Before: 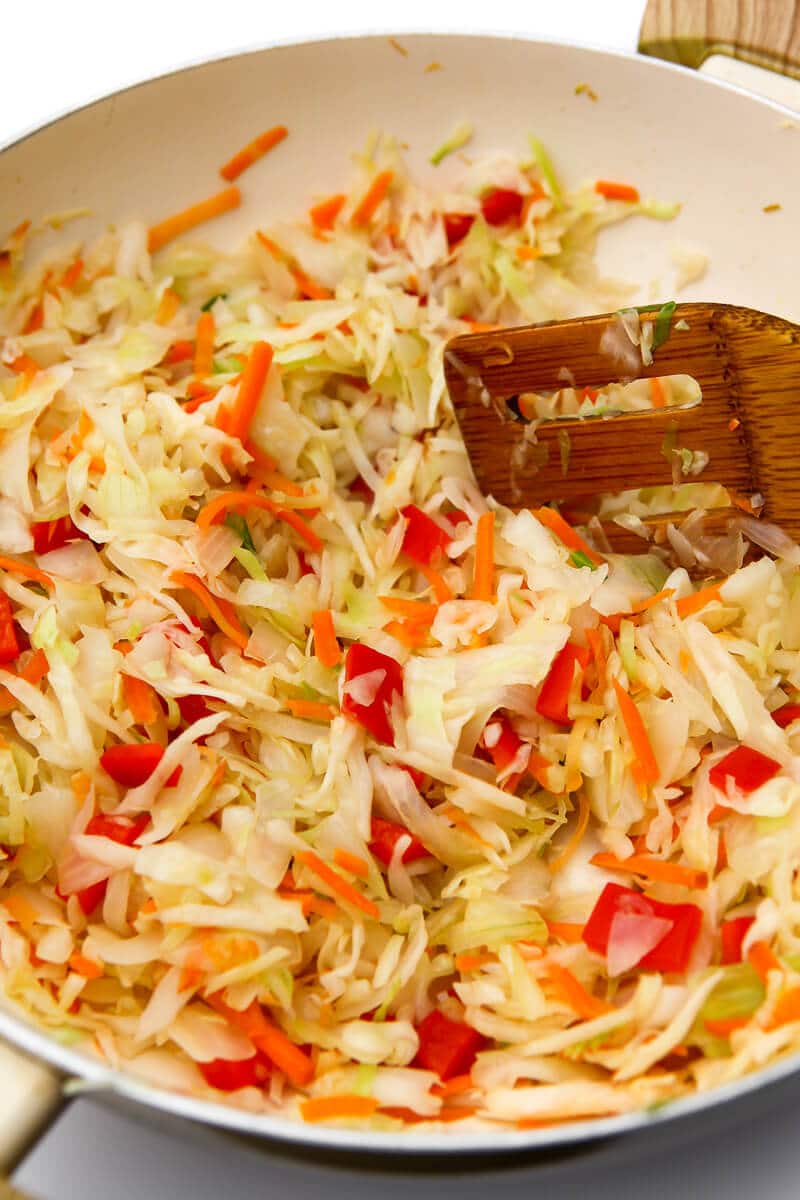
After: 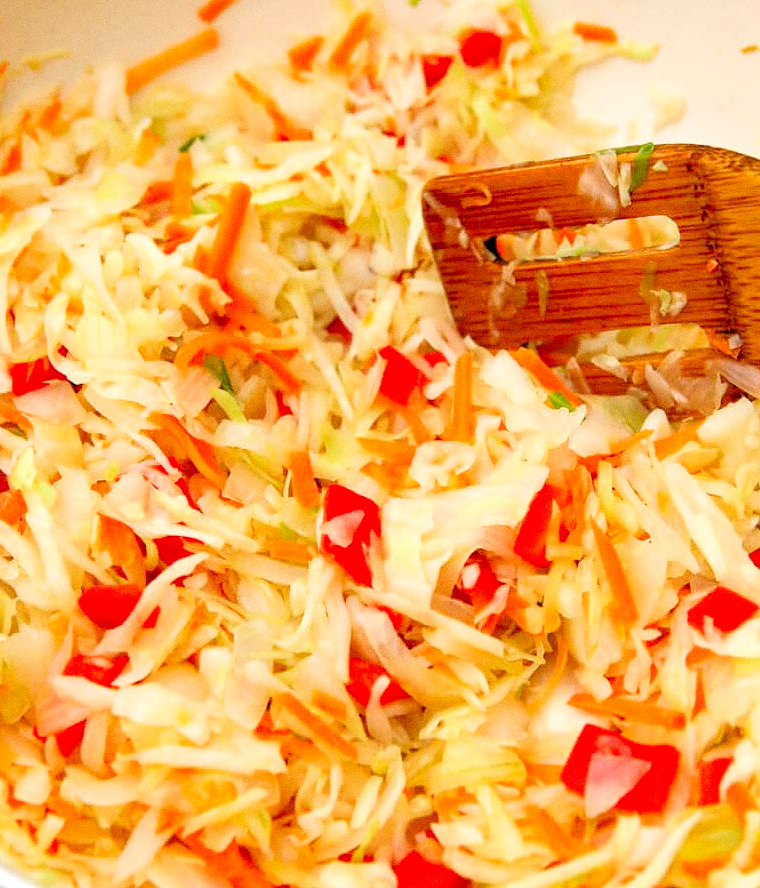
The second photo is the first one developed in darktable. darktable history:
levels: levels [0.072, 0.414, 0.976]
crop and rotate: left 2.991%, top 13.302%, right 1.981%, bottom 12.636%
local contrast: highlights 100%, shadows 100%, detail 120%, midtone range 0.2
tone equalizer: on, module defaults
exposure: compensate highlight preservation false
grain: coarseness 0.09 ISO
